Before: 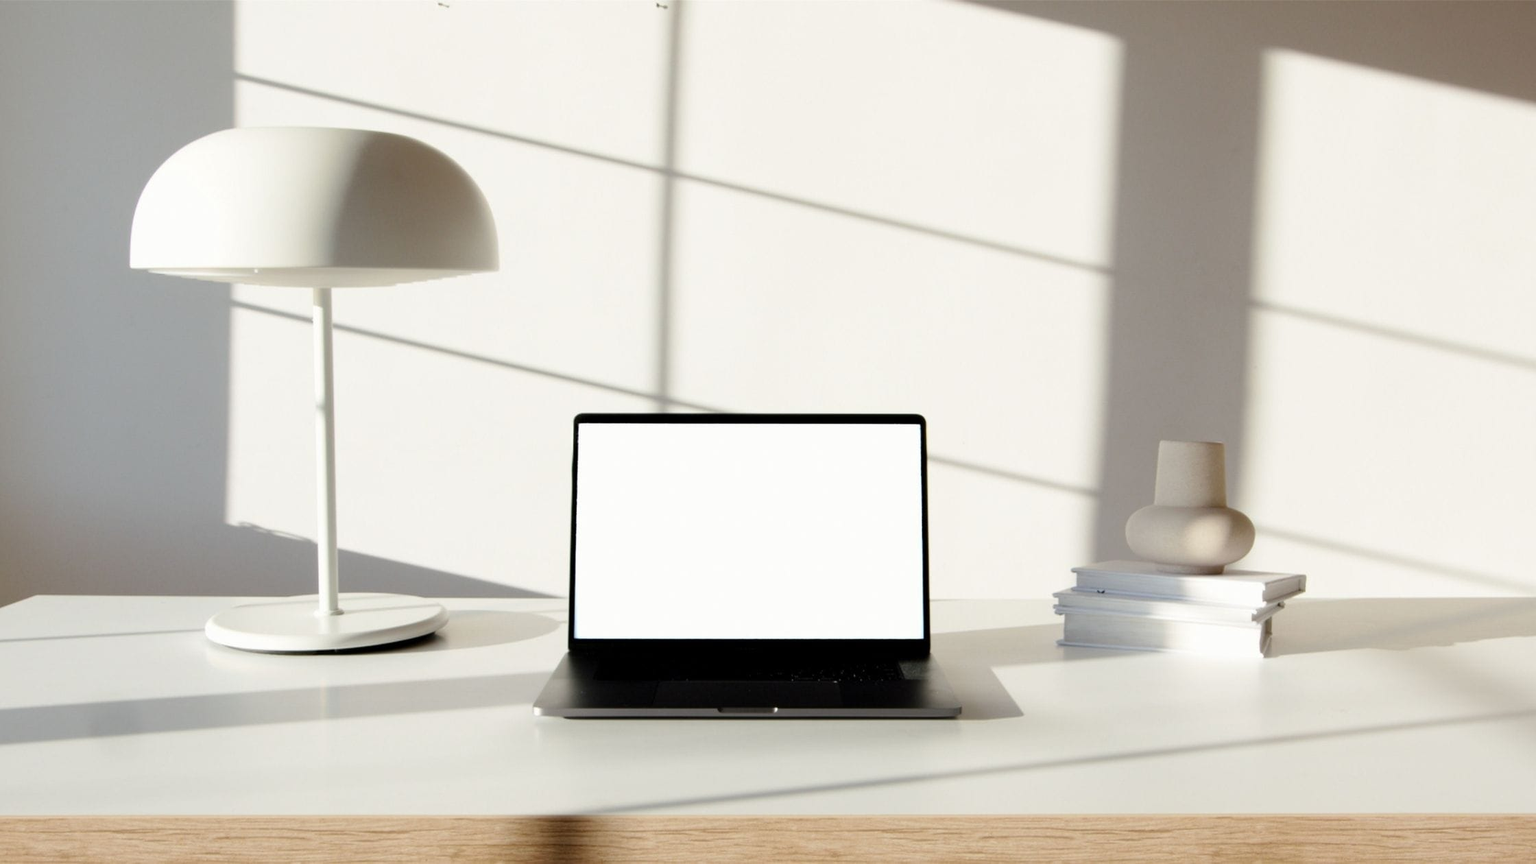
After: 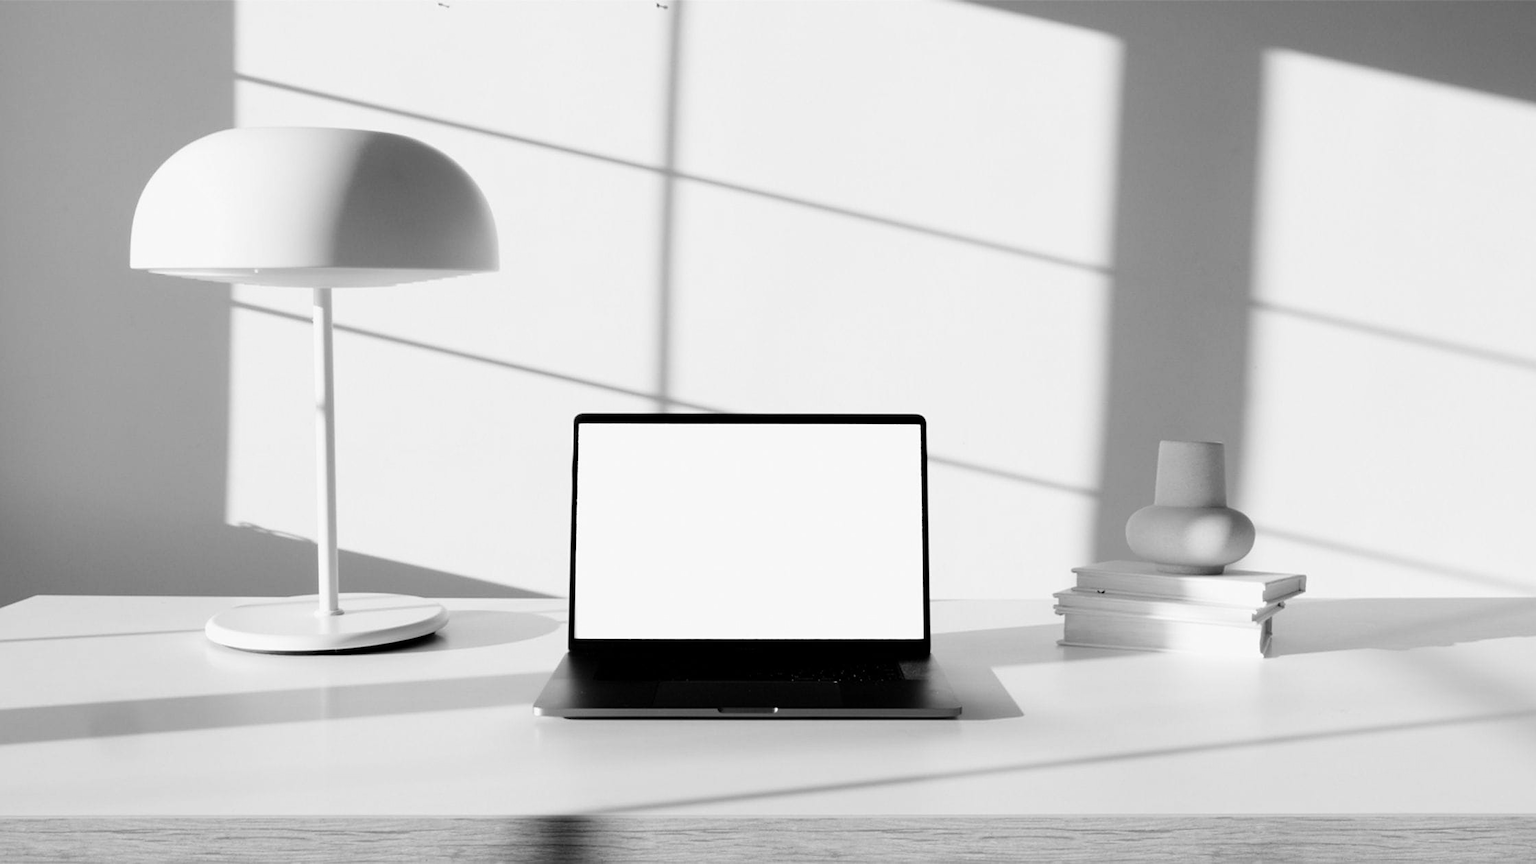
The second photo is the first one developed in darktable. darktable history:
monochrome: a 32, b 64, size 2.3
sharpen: amount 0.2
contrast brightness saturation: contrast 0.1, saturation -0.36
